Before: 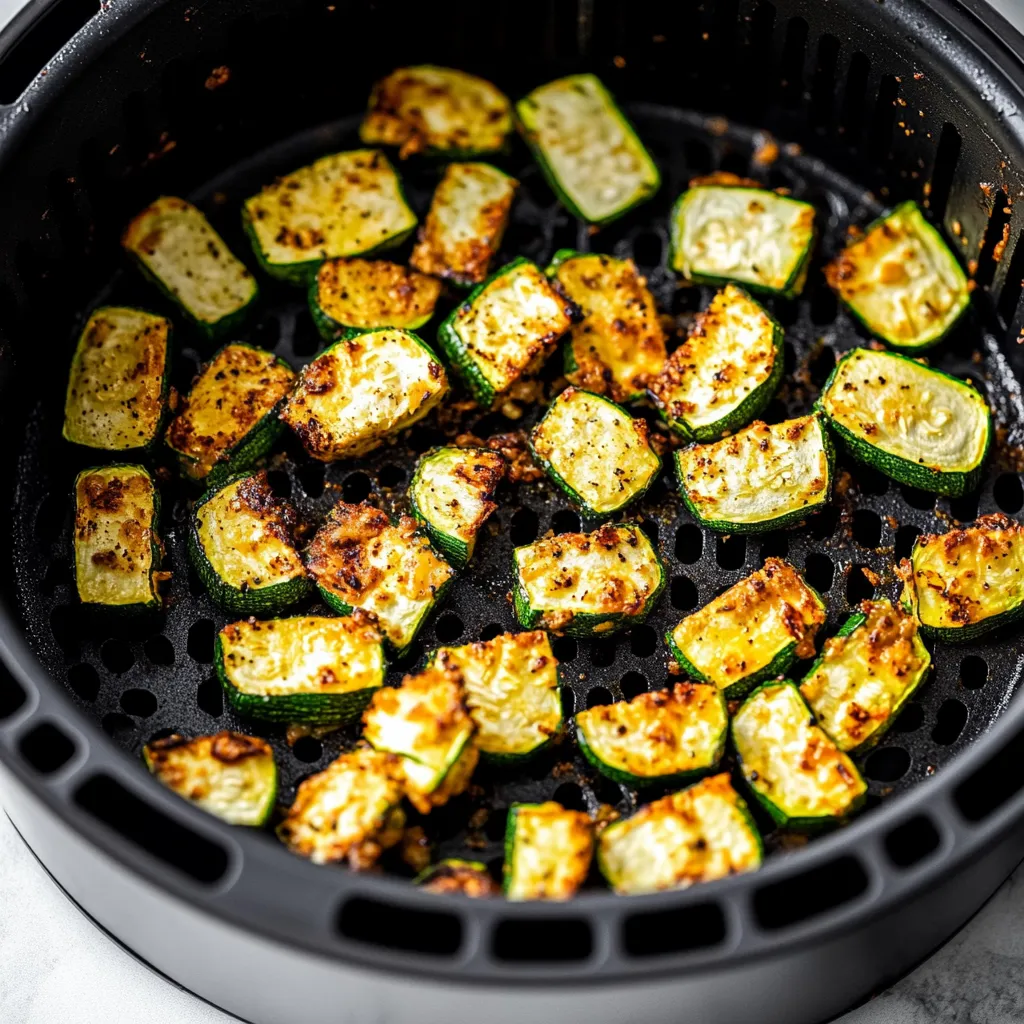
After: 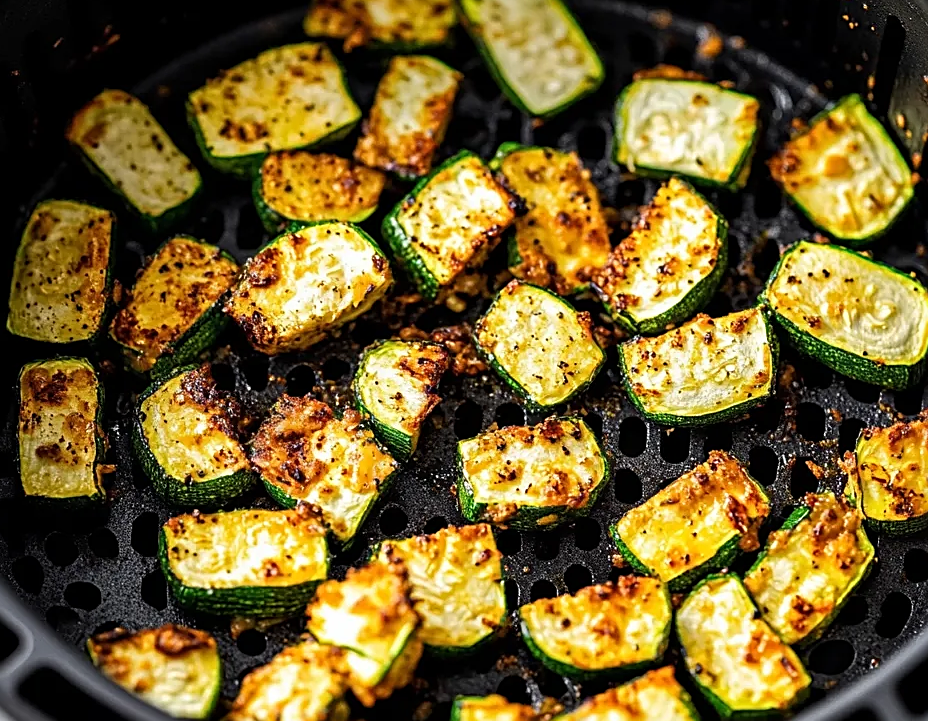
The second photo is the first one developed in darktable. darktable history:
sharpen: on, module defaults
tone equalizer: on, module defaults
crop: left 5.521%, top 10.453%, right 3.81%, bottom 19.106%
